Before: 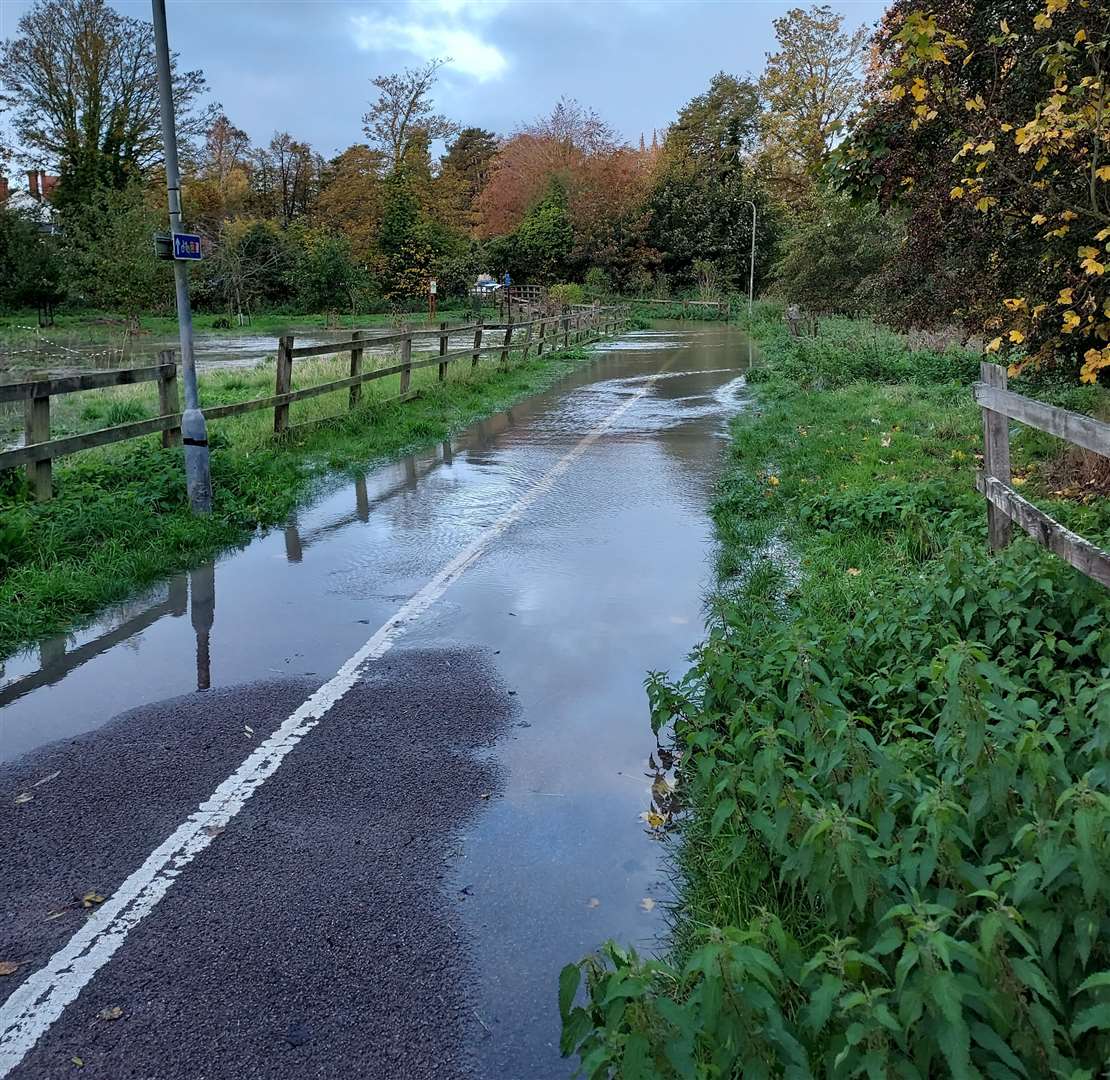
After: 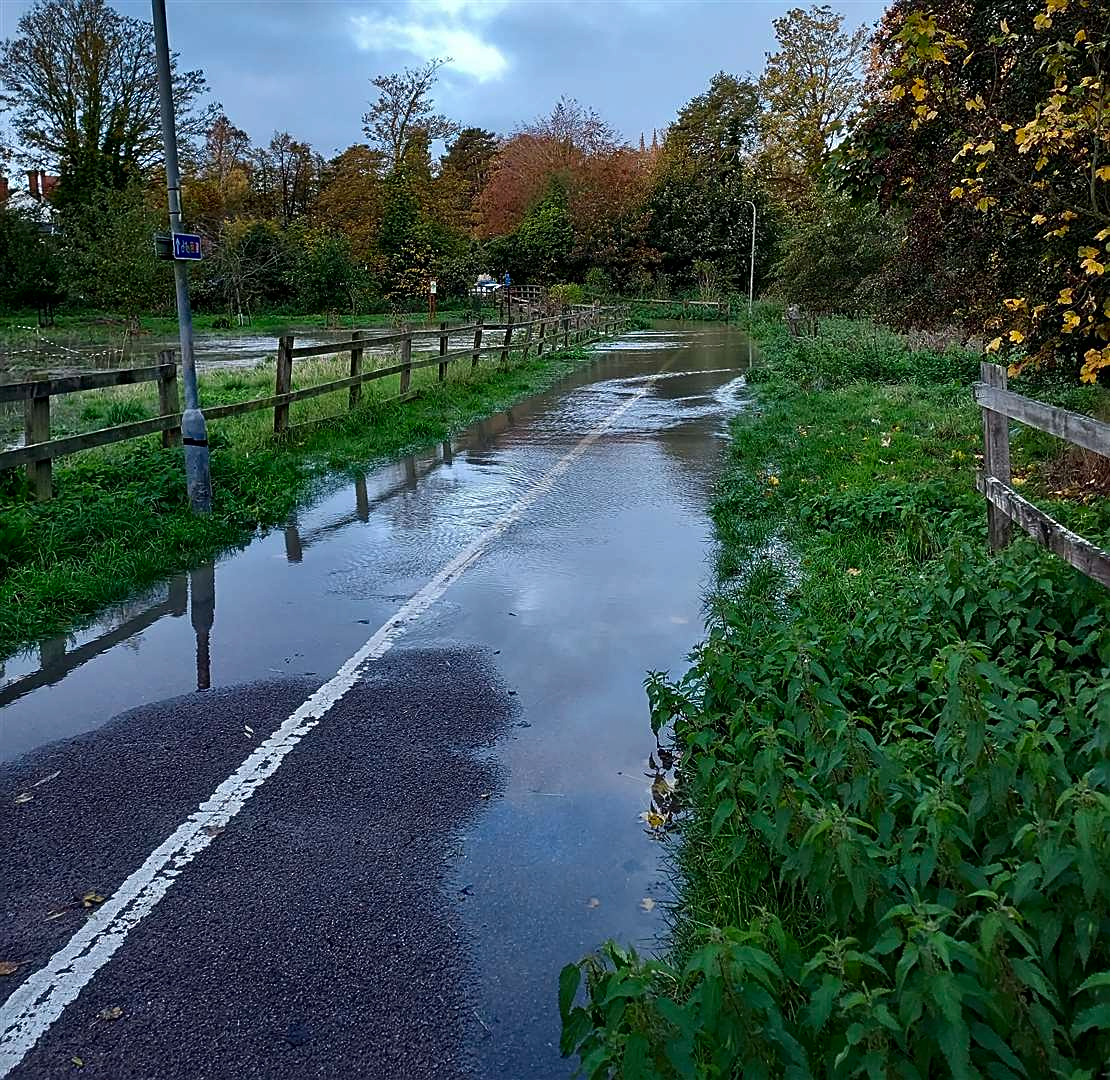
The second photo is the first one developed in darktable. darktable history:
contrast brightness saturation: contrast 0.07, brightness -0.14, saturation 0.11
sharpen: on, module defaults
